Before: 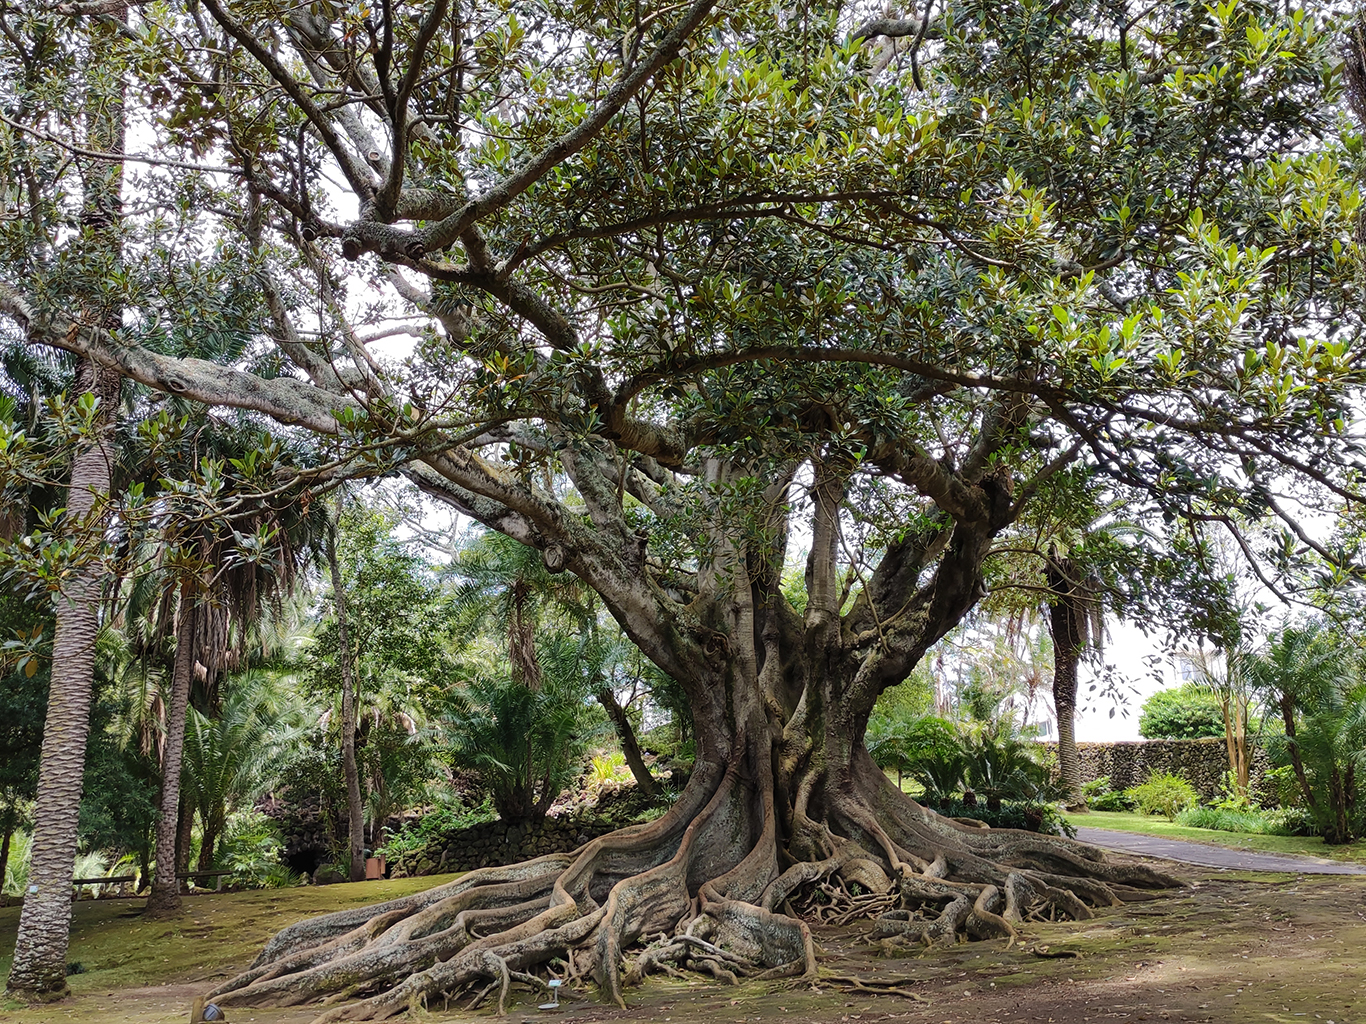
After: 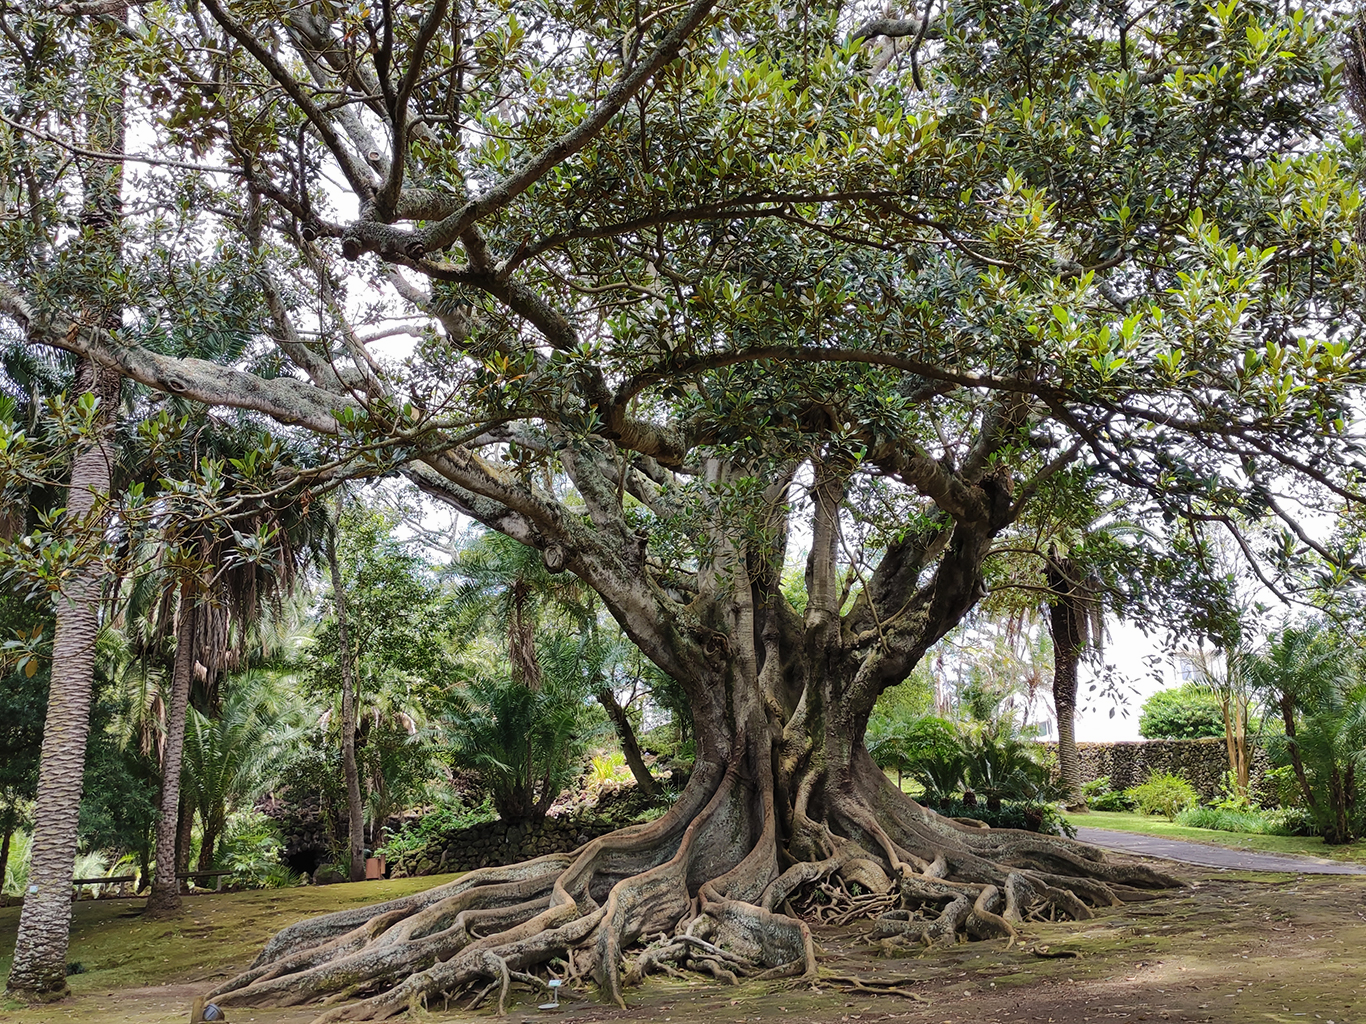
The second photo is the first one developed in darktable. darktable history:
shadows and highlights: shadows color adjustment 97.66%, soften with gaussian
exposure: exposure -0.021 EV, compensate highlight preservation false
